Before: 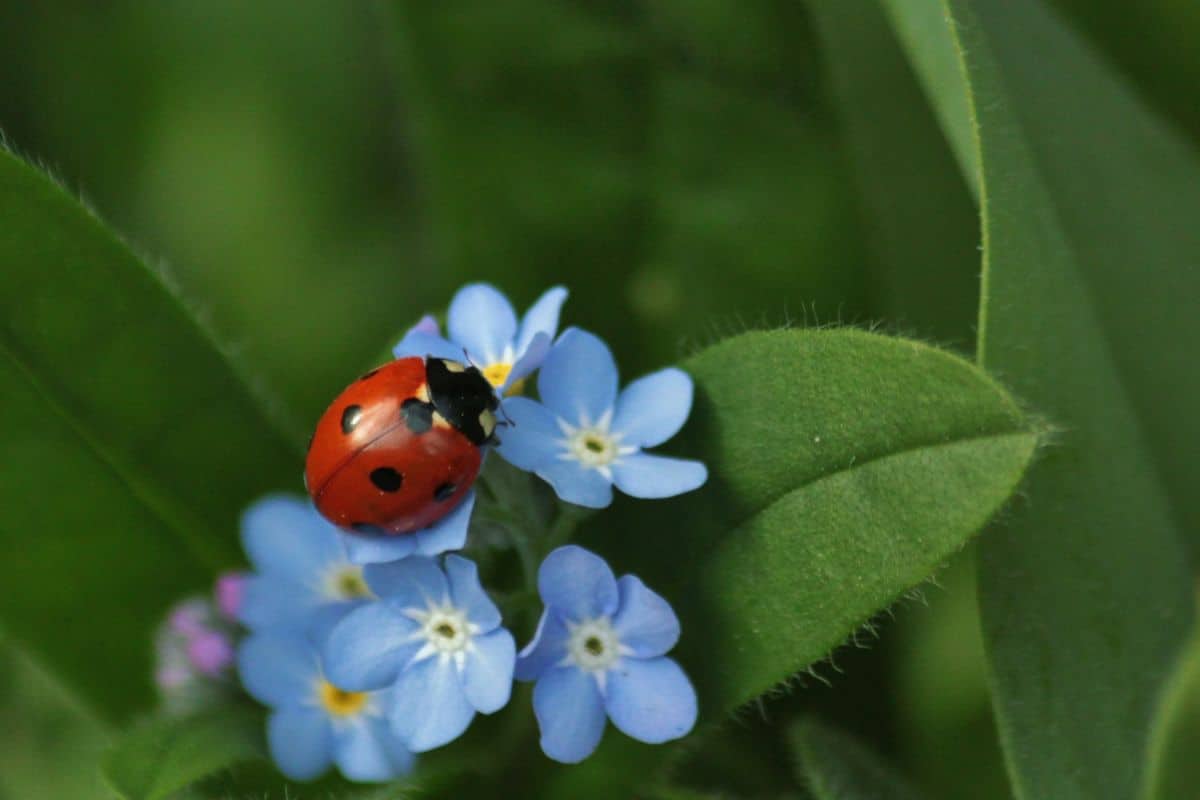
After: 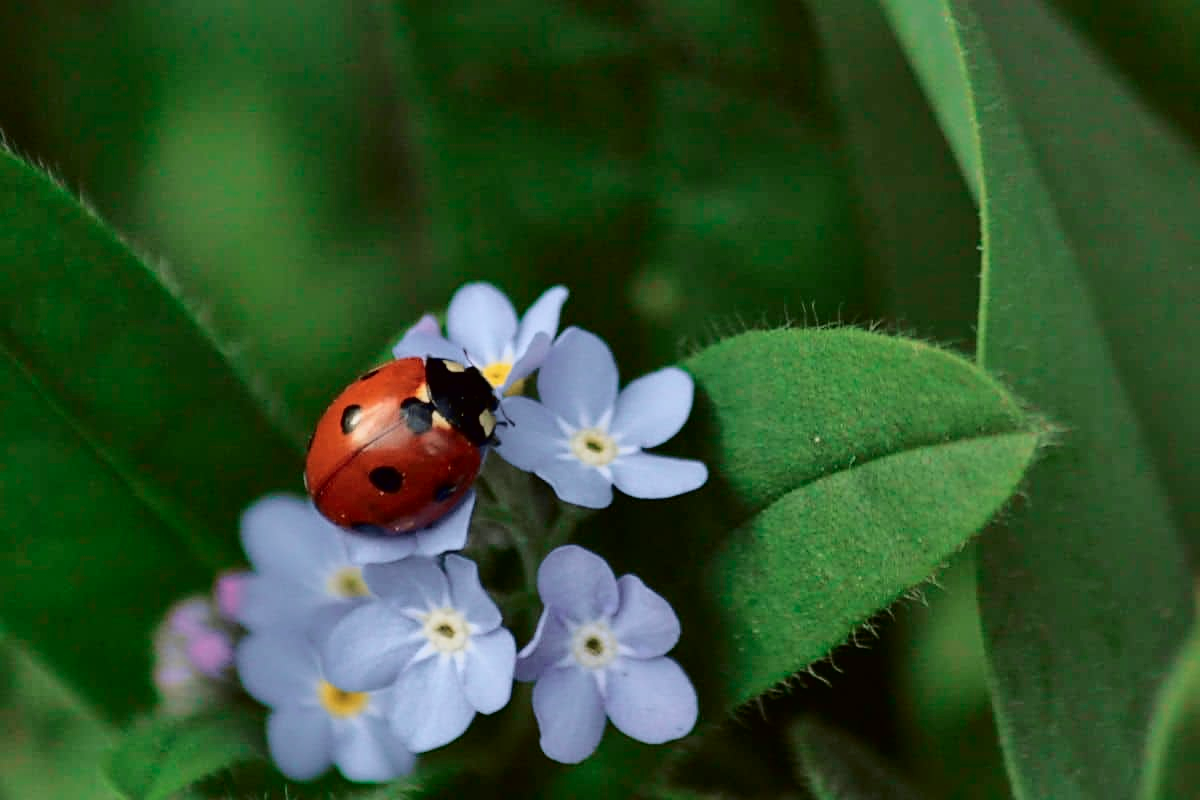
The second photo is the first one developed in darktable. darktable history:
sharpen: on, module defaults
tone curve: curves: ch0 [(0.003, 0.003) (0.104, 0.026) (0.236, 0.181) (0.401, 0.443) (0.495, 0.55) (0.625, 0.67) (0.819, 0.841) (0.96, 0.899)]; ch1 [(0, 0) (0.161, 0.092) (0.37, 0.302) (0.424, 0.402) (0.45, 0.466) (0.495, 0.51) (0.573, 0.571) (0.638, 0.641) (0.751, 0.741) (1, 1)]; ch2 [(0, 0) (0.352, 0.403) (0.466, 0.443) (0.524, 0.526) (0.56, 0.556) (1, 1)], color space Lab, independent channels, preserve colors none
